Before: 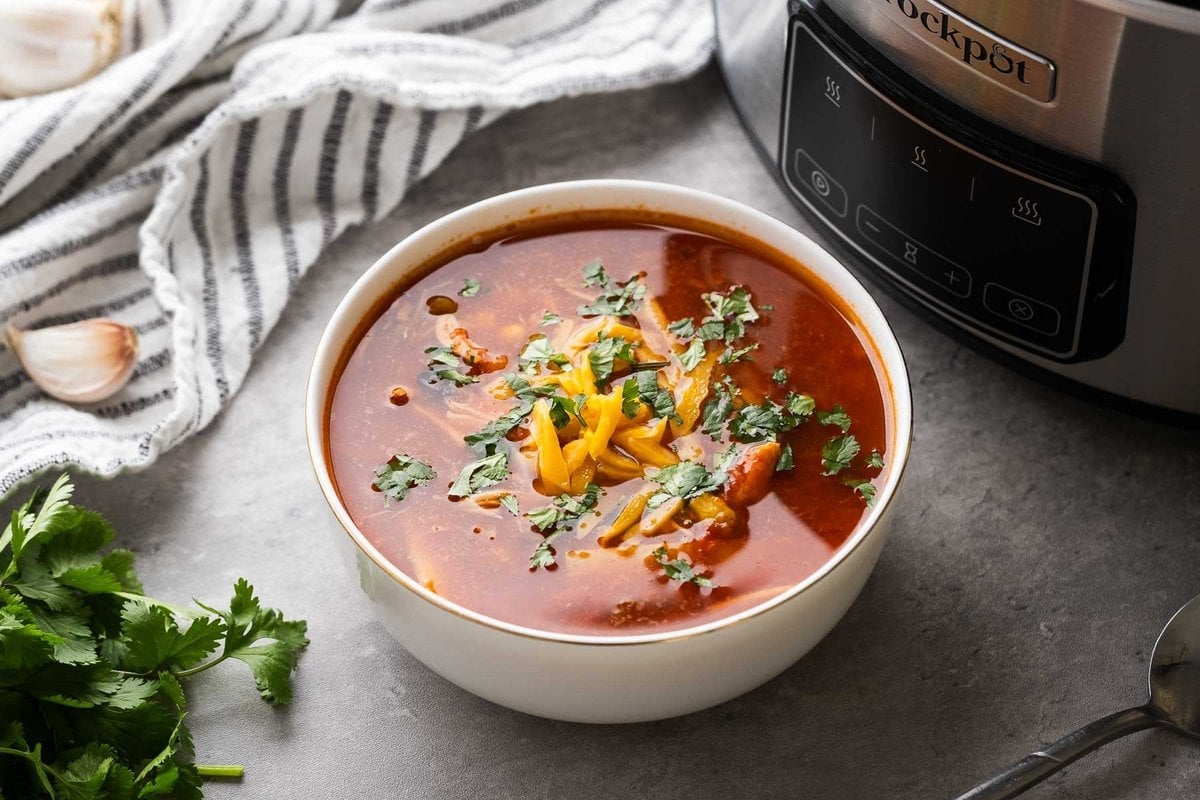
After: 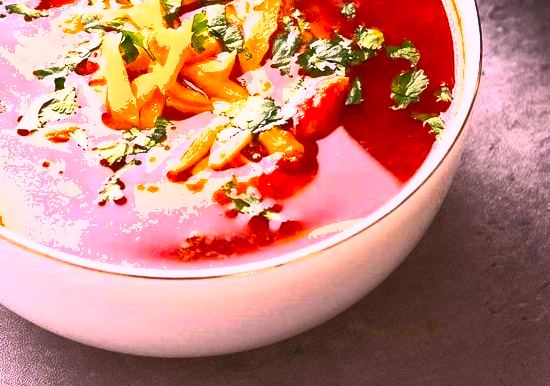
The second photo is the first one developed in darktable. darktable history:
crop: left 35.976%, top 45.819%, right 18.162%, bottom 5.807%
contrast brightness saturation: contrast 0.83, brightness 0.59, saturation 0.59
levels: levels [0, 0.492, 0.984]
white balance: red 1.188, blue 1.11
shadows and highlights: on, module defaults
